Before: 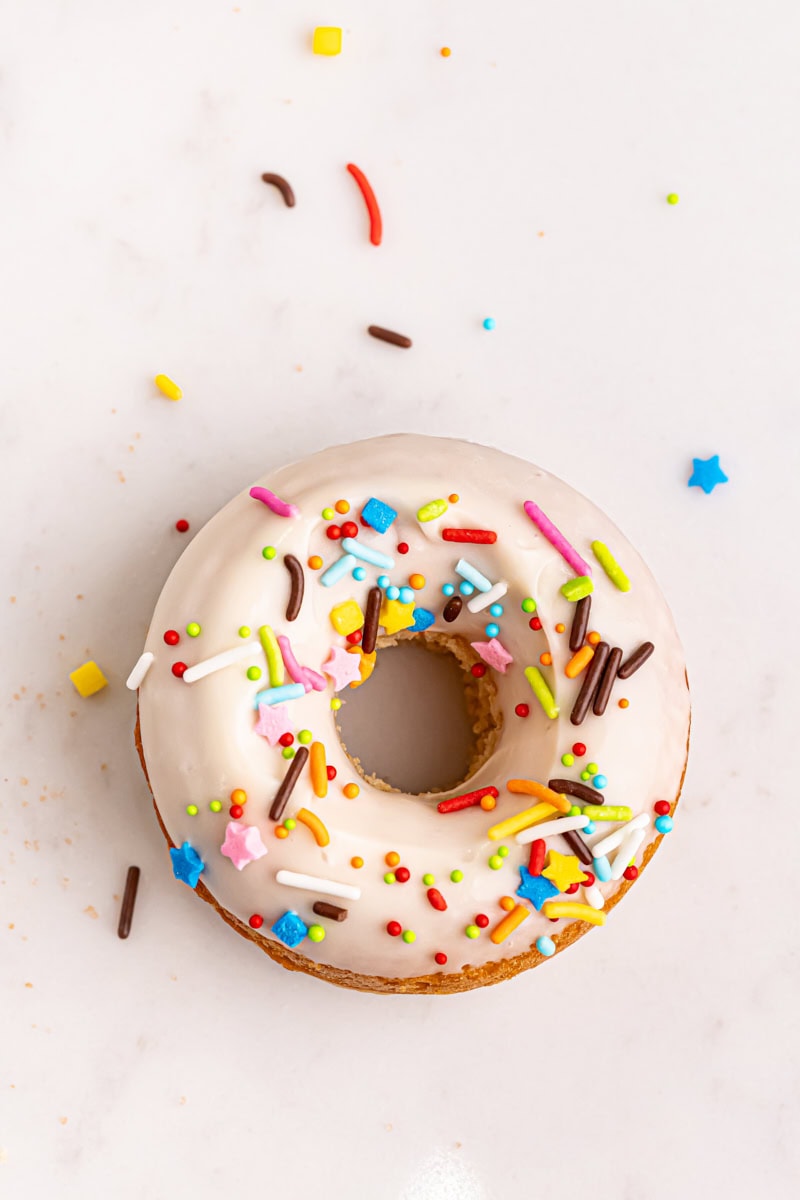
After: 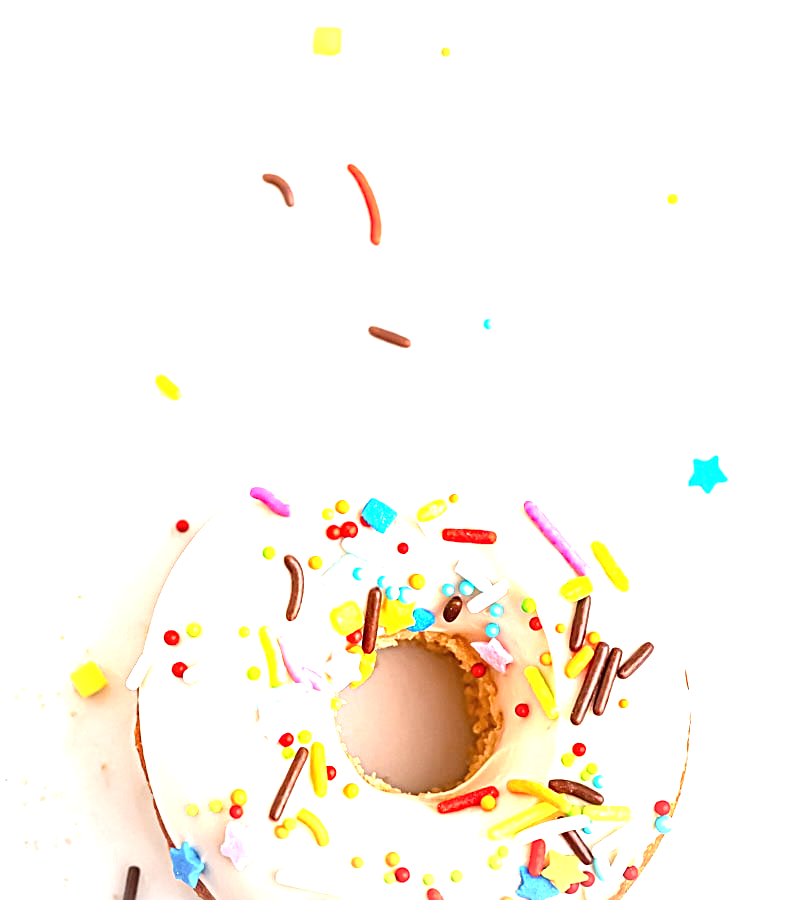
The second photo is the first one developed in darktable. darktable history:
exposure: black level correction 0, exposure 1.669 EV, compensate exposure bias true, compensate highlight preservation false
vignetting: dithering 8-bit output
crop: bottom 24.987%
sharpen: on, module defaults
